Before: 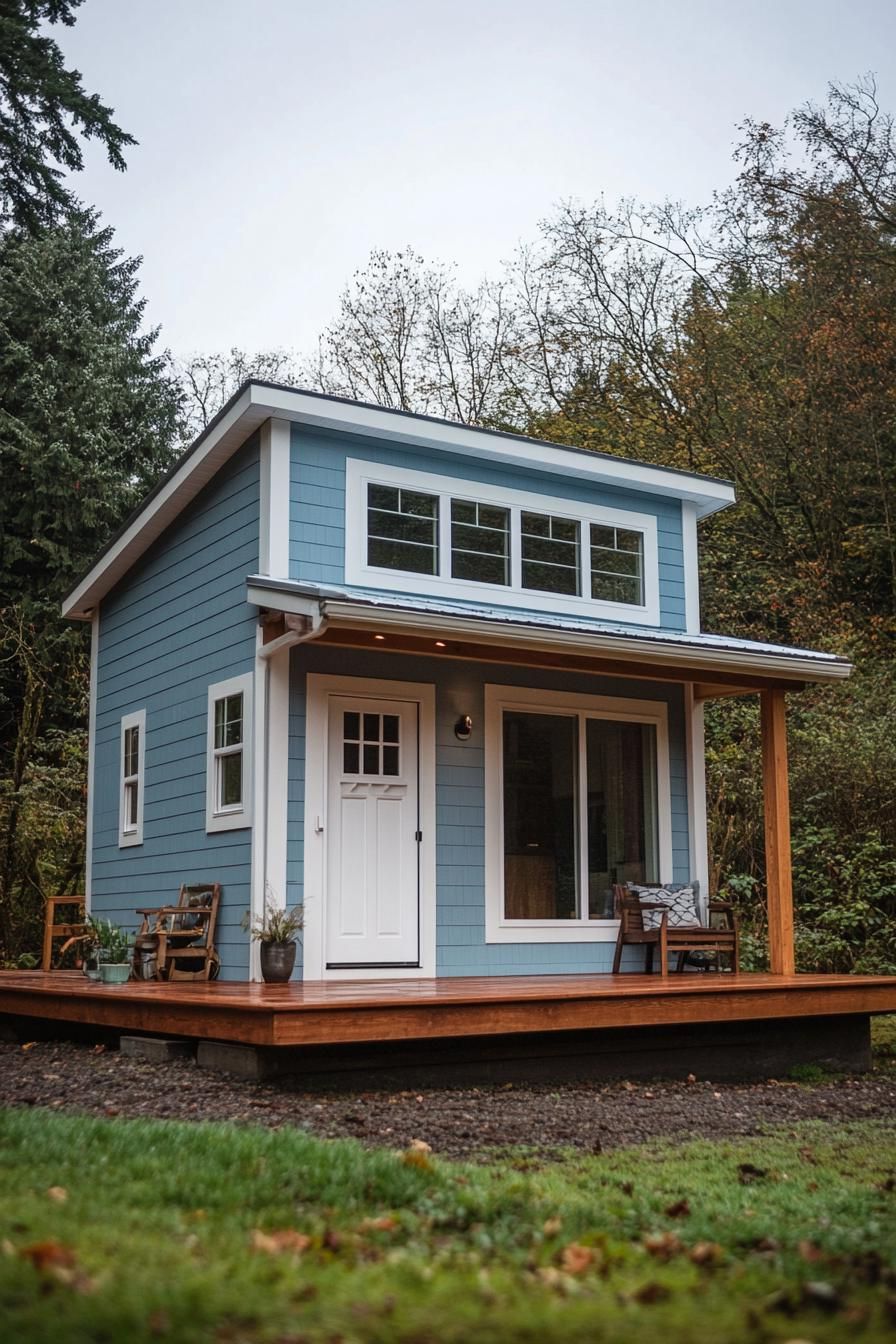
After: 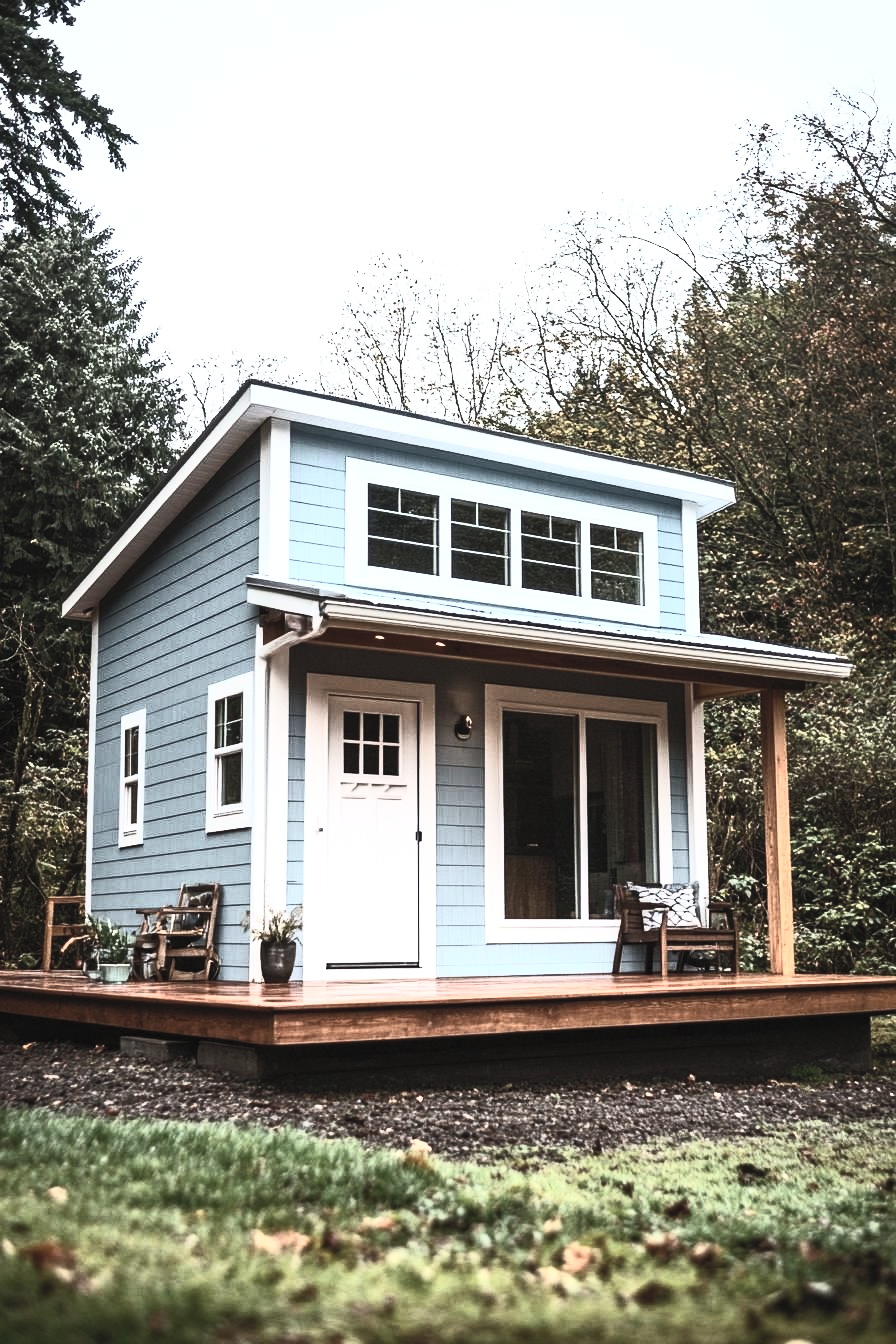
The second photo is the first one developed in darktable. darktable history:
exposure: exposure 0.194 EV, compensate highlight preservation false
contrast brightness saturation: contrast 0.573, brightness 0.57, saturation -0.336
tone equalizer: -8 EV -0.762 EV, -7 EV -0.691 EV, -6 EV -0.576 EV, -5 EV -0.396 EV, -3 EV 0.386 EV, -2 EV 0.6 EV, -1 EV 0.698 EV, +0 EV 0.768 EV, edges refinement/feathering 500, mask exposure compensation -1.57 EV, preserve details no
